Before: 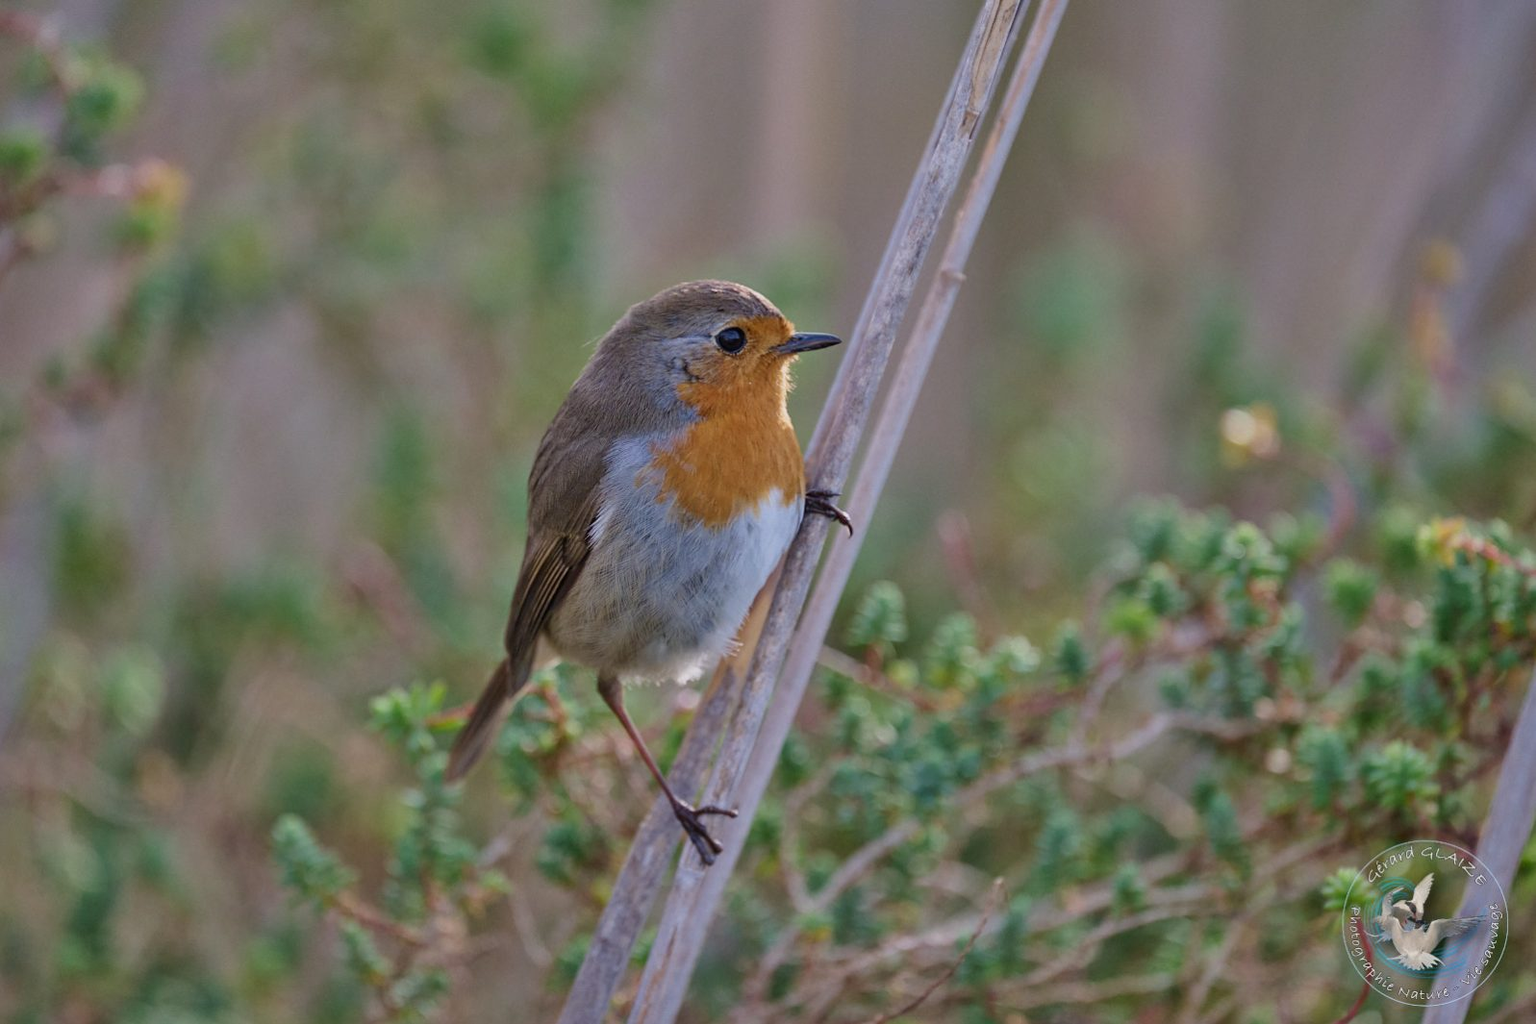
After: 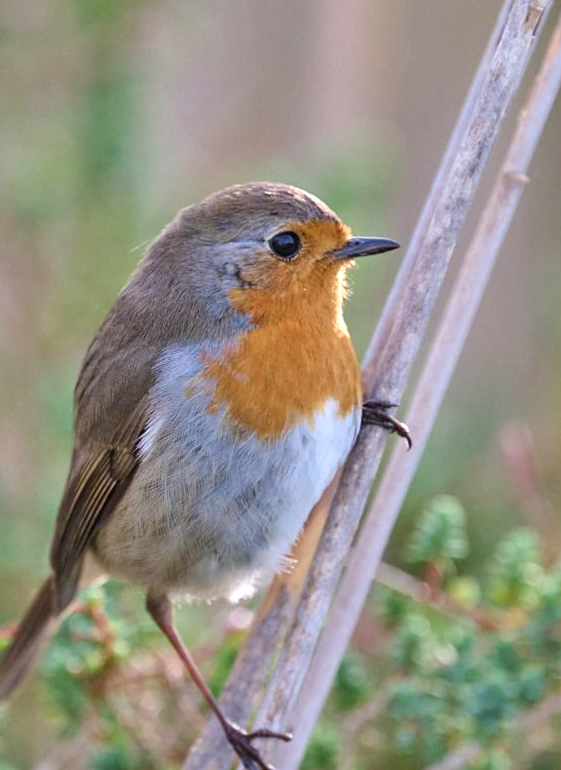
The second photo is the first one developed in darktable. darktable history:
crop and rotate: left 29.767%, top 10.269%, right 35.045%, bottom 17.392%
exposure: exposure 0.767 EV, compensate exposure bias true, compensate highlight preservation false
